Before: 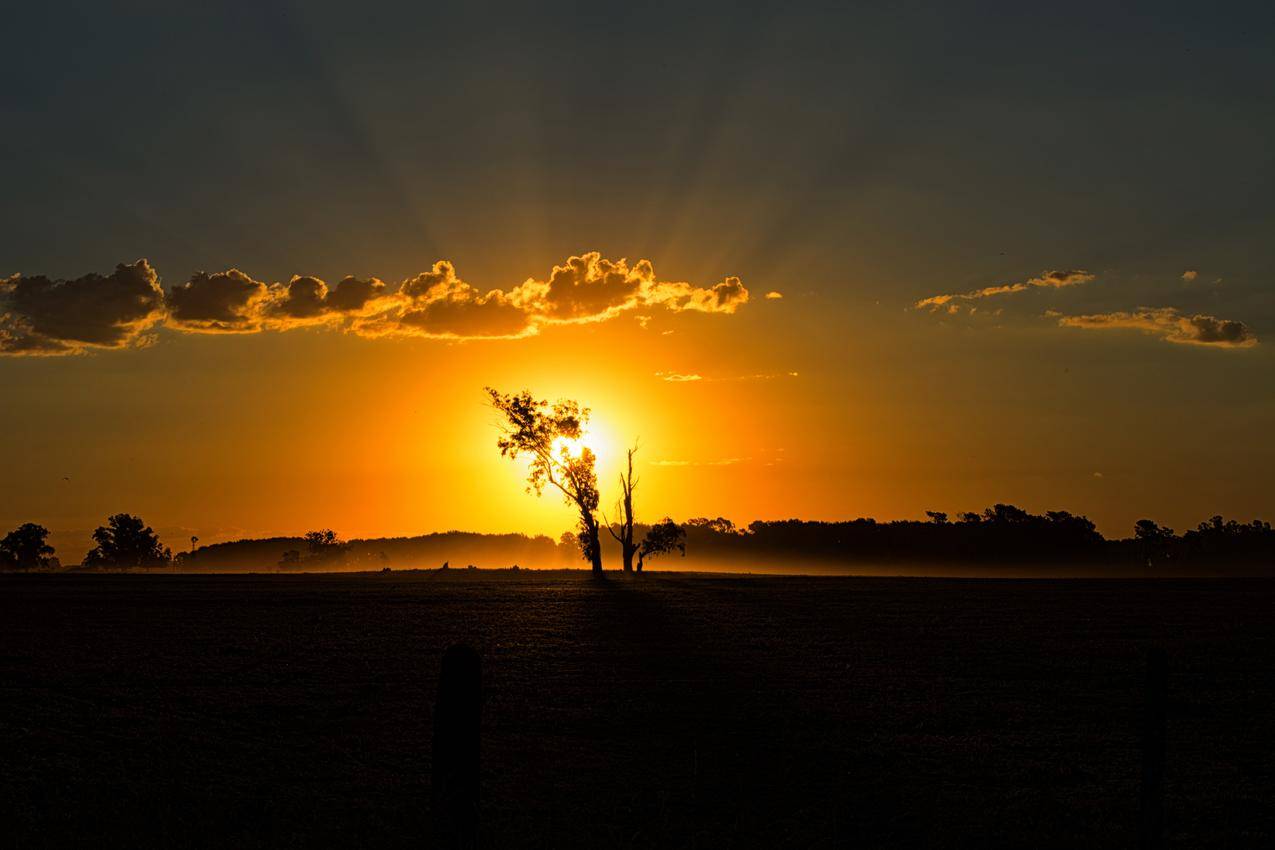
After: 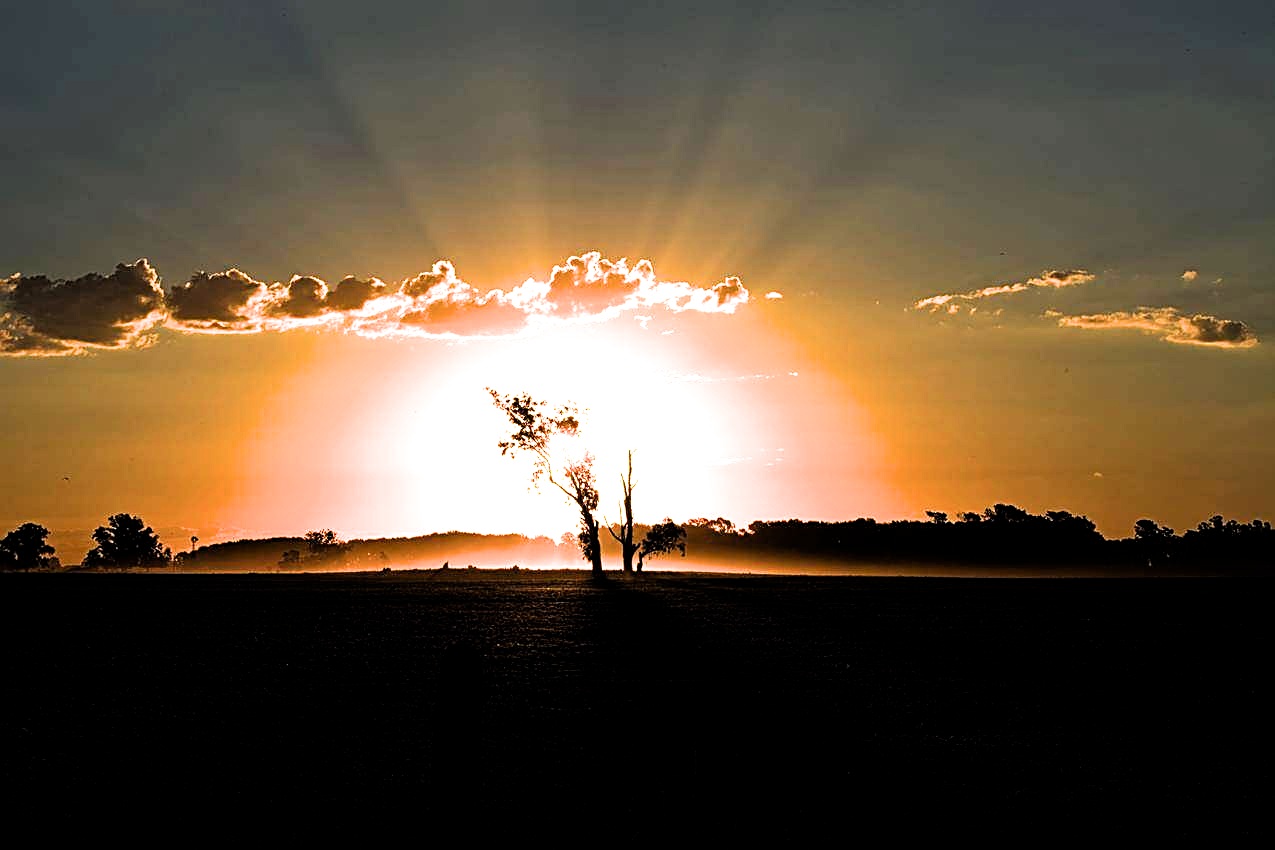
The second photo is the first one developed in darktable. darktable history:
filmic rgb: black relative exposure -8.7 EV, white relative exposure 2.7 EV, target black luminance 0%, hardness 6.26, latitude 77.03%, contrast 1.327, shadows ↔ highlights balance -0.291%
exposure: black level correction 0, exposure 1.502 EV, compensate highlight preservation false
sharpen: on, module defaults
